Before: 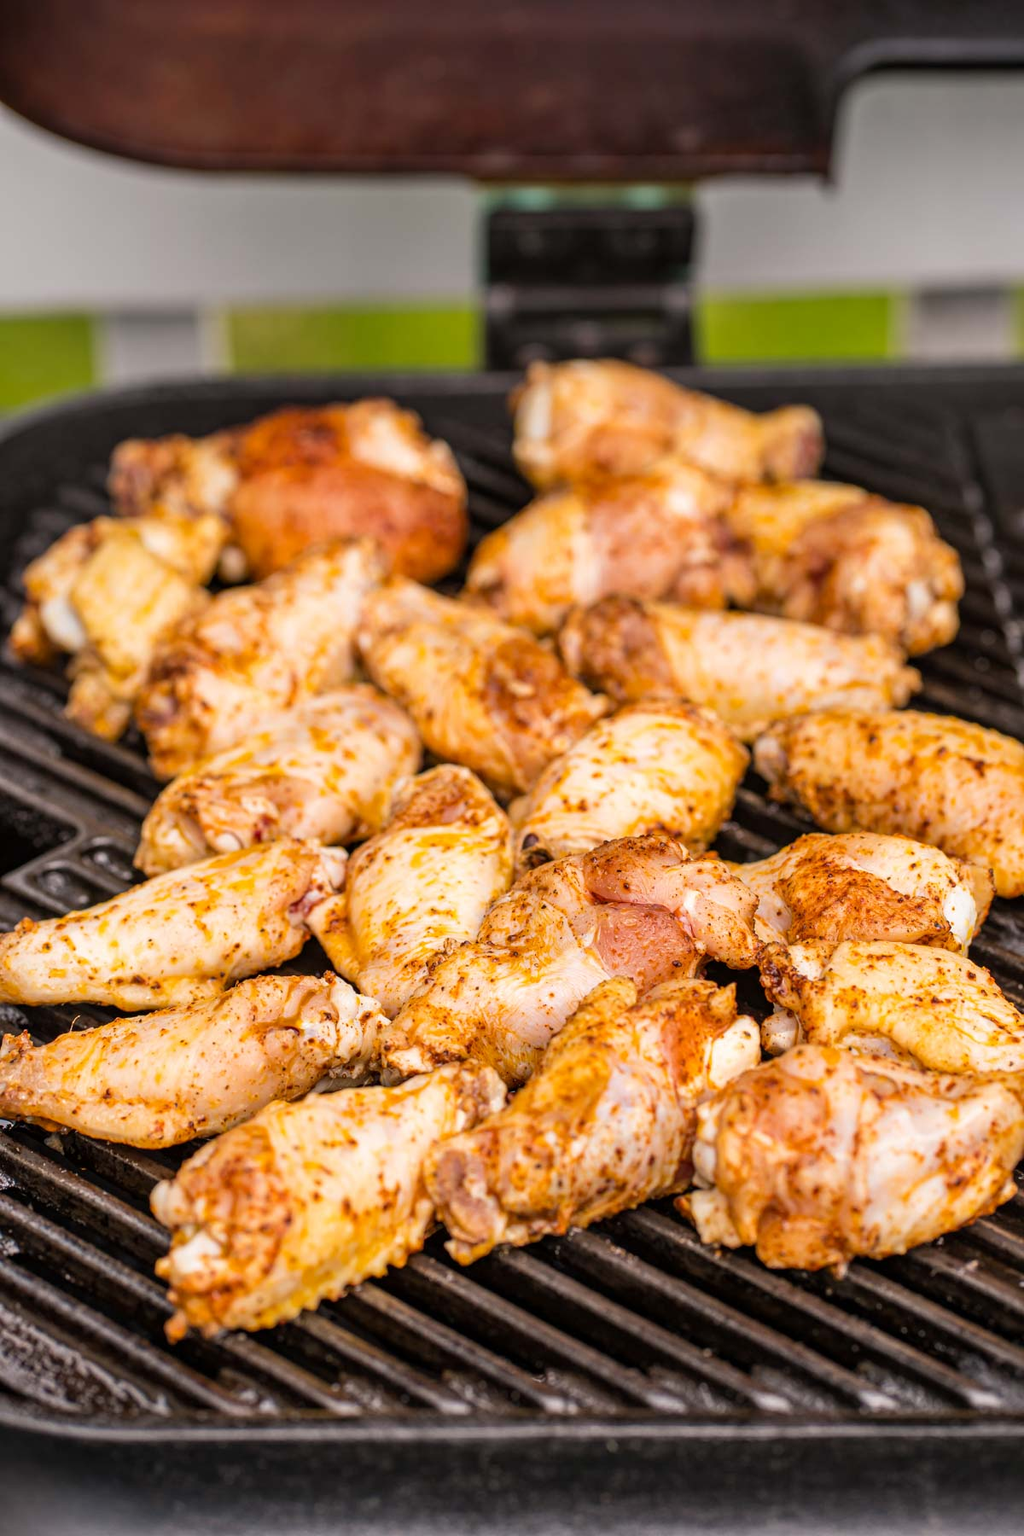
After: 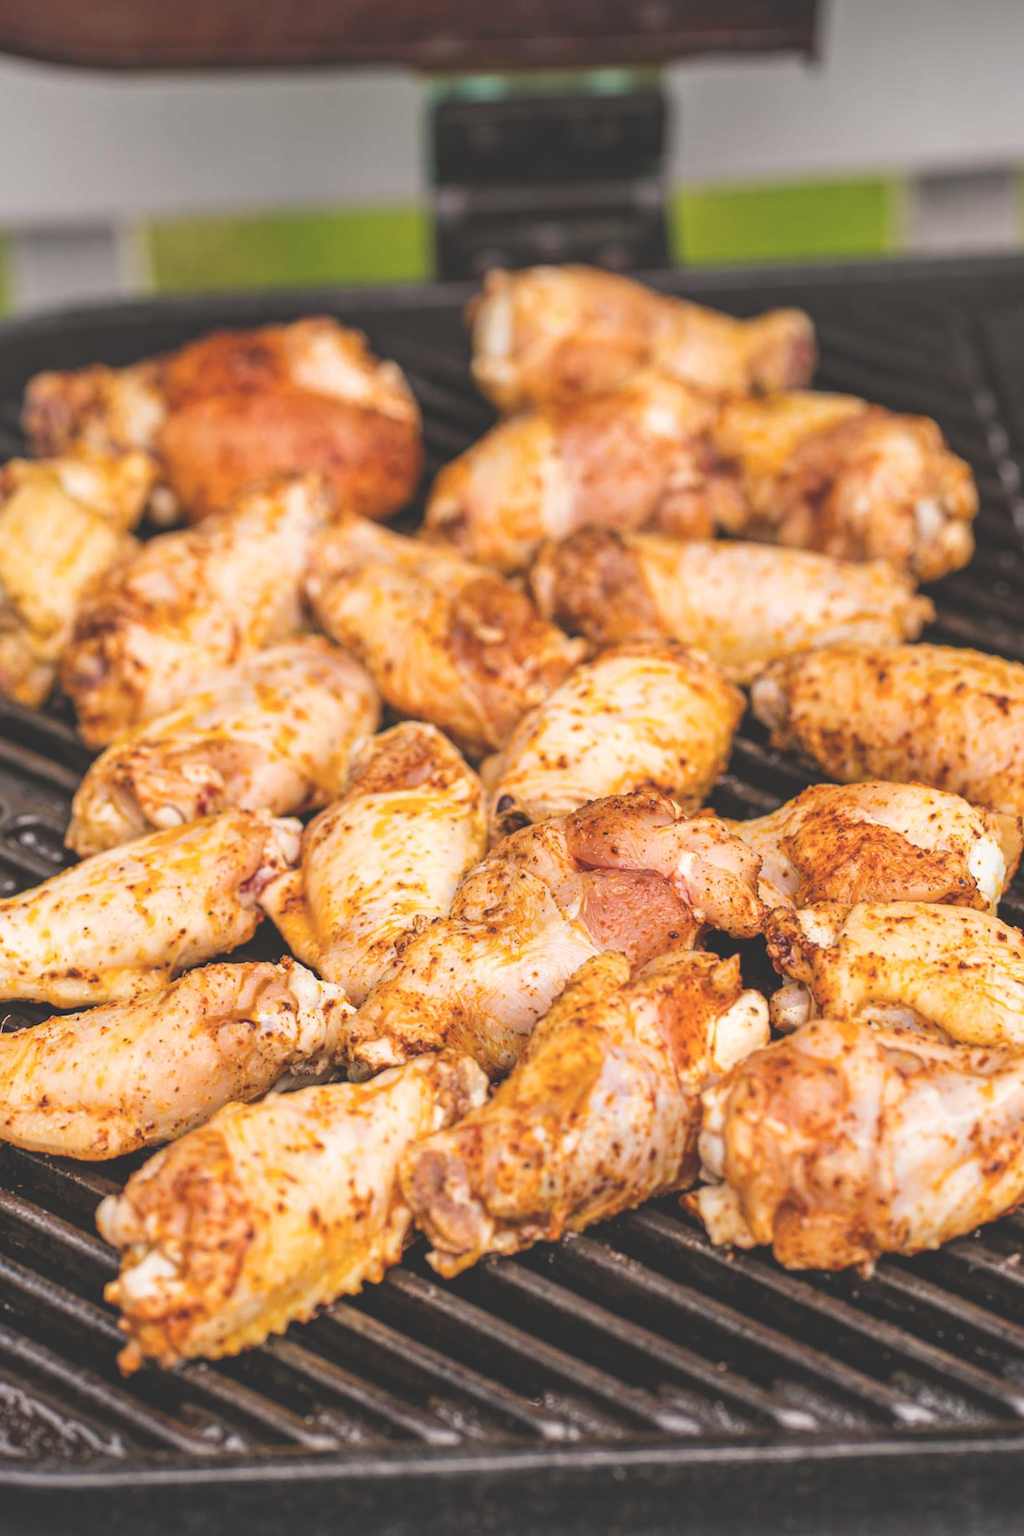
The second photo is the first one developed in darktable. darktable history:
crop and rotate: angle 1.96°, left 5.673%, top 5.673%
exposure: black level correction -0.028, compensate highlight preservation false
white balance: red 1, blue 1
